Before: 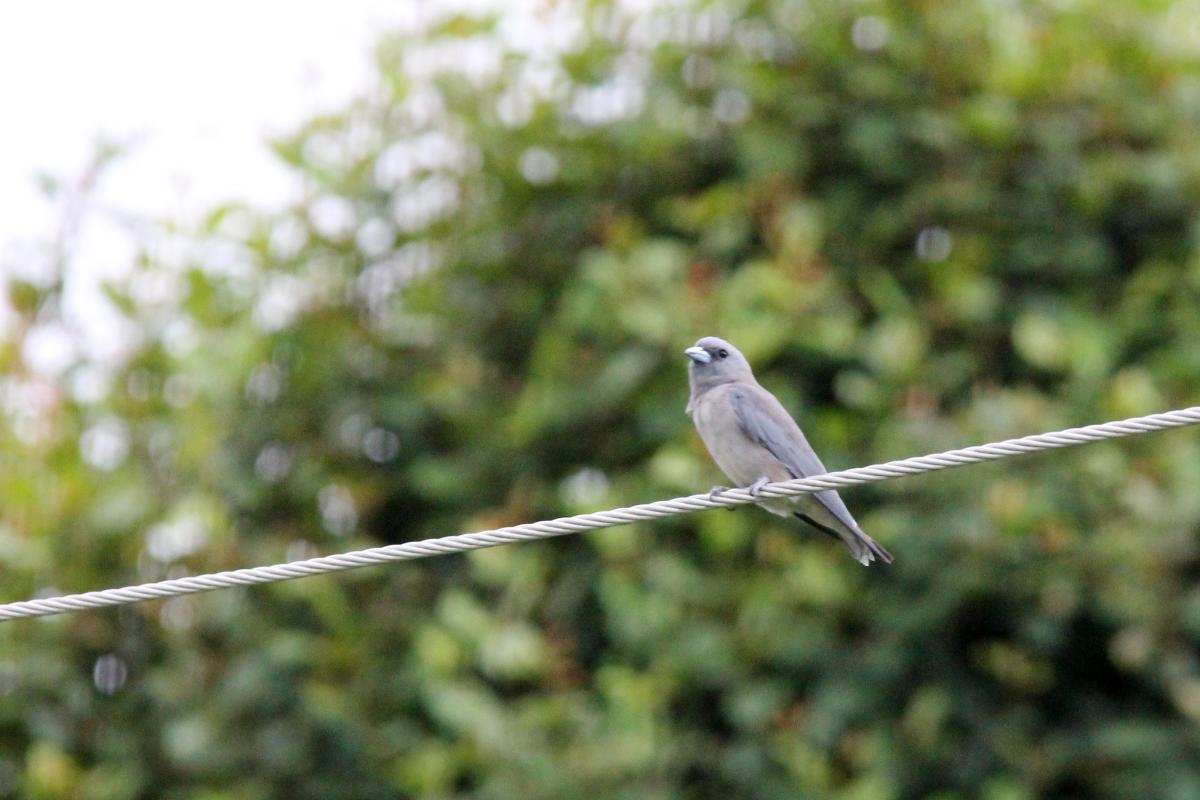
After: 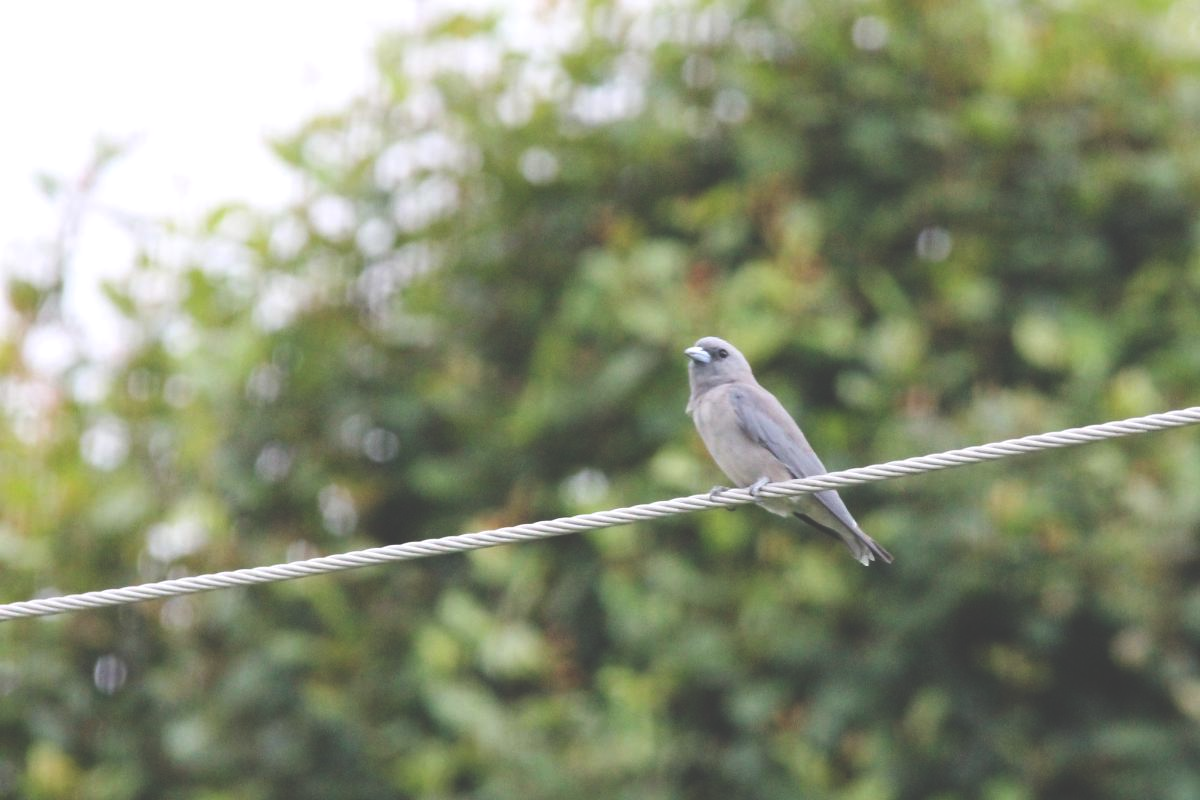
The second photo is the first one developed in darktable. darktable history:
exposure: black level correction -0.04, exposure 0.064 EV, compensate highlight preservation false
